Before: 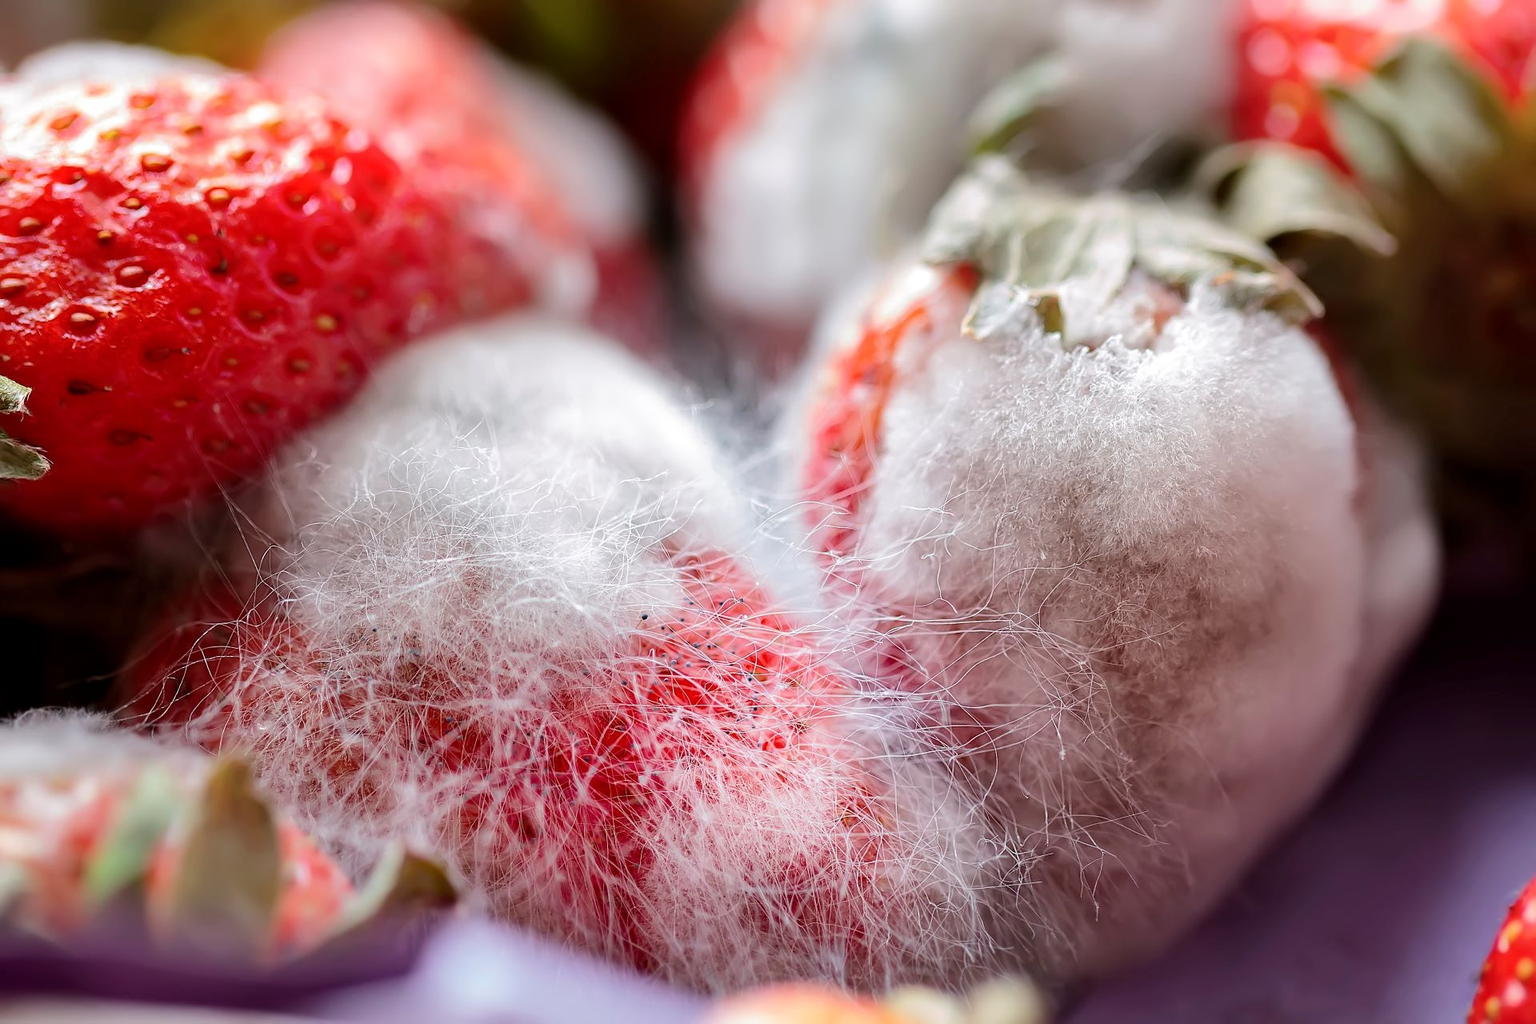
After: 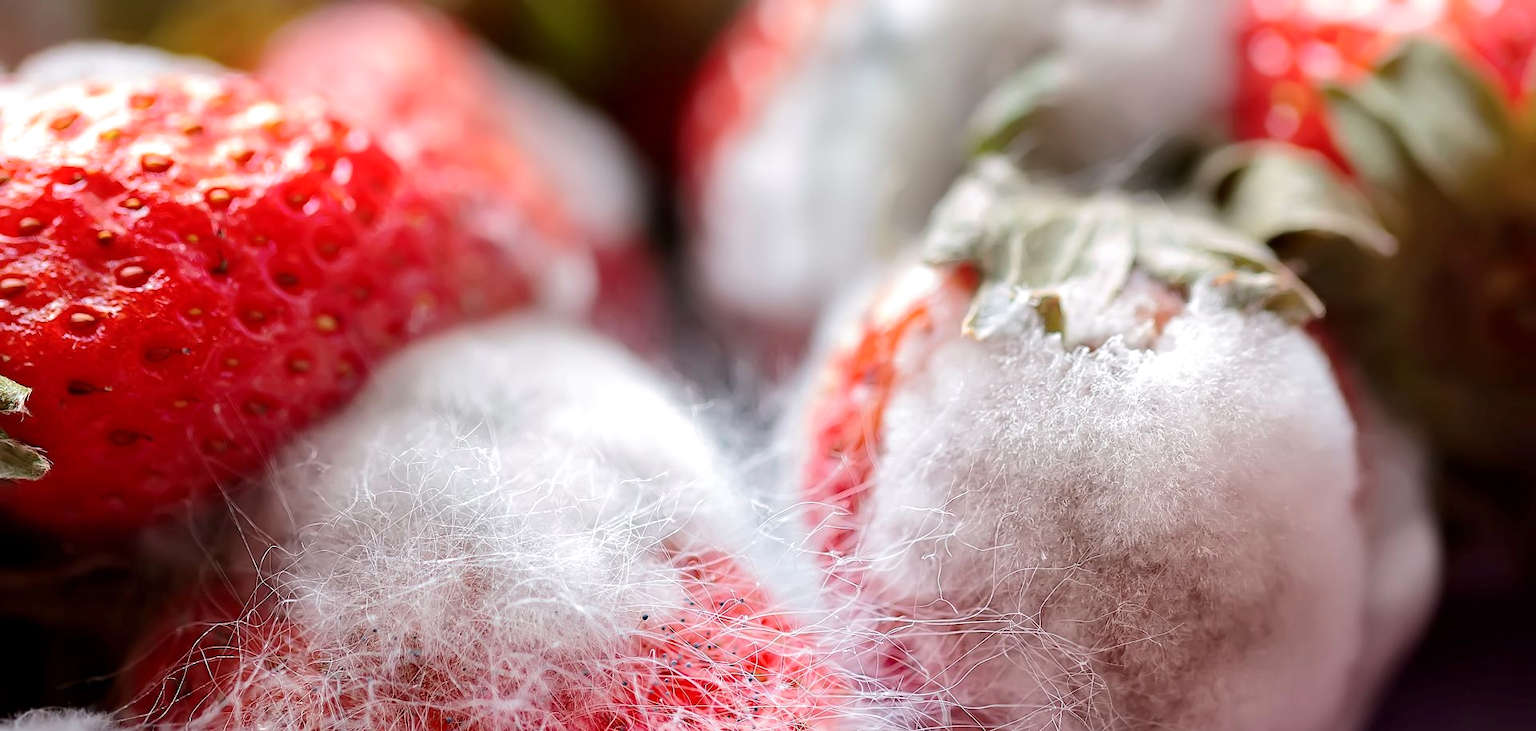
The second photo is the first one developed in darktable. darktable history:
exposure: exposure 0.131 EV, compensate highlight preservation false
crop: bottom 28.576%
